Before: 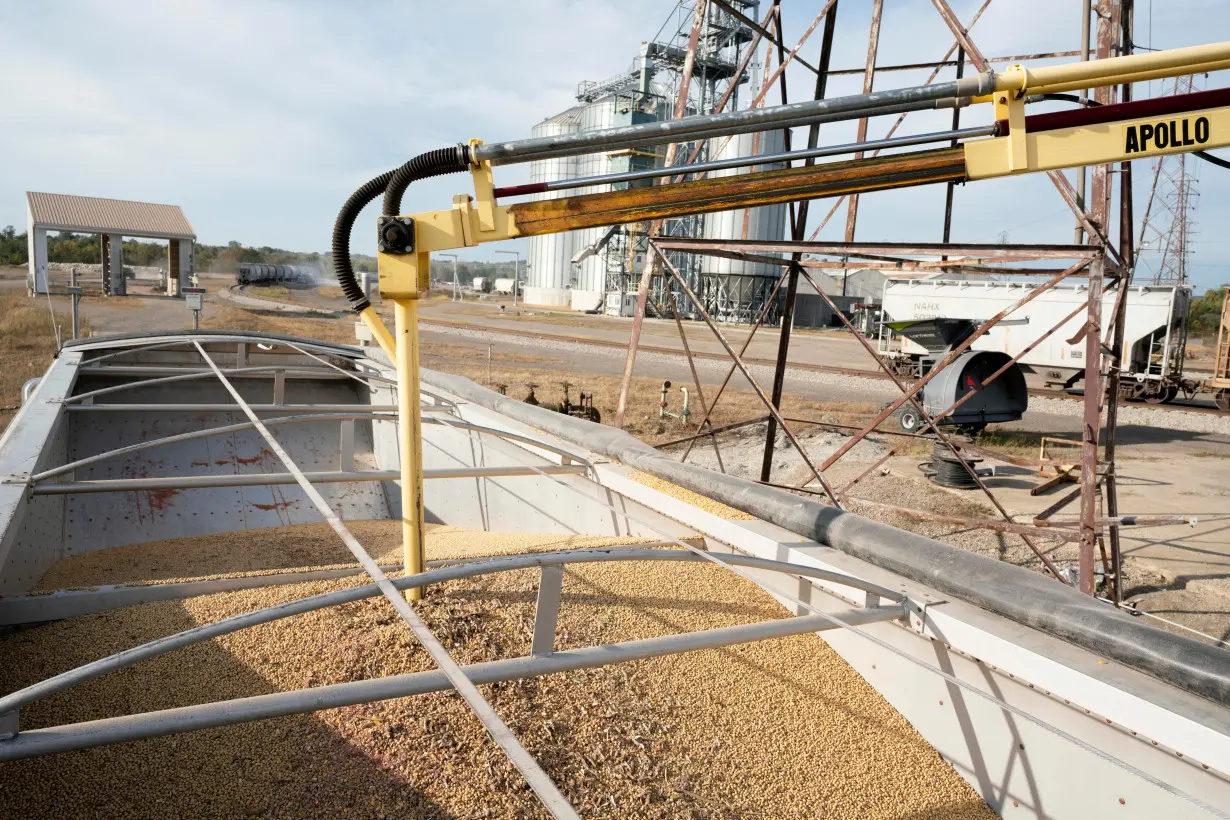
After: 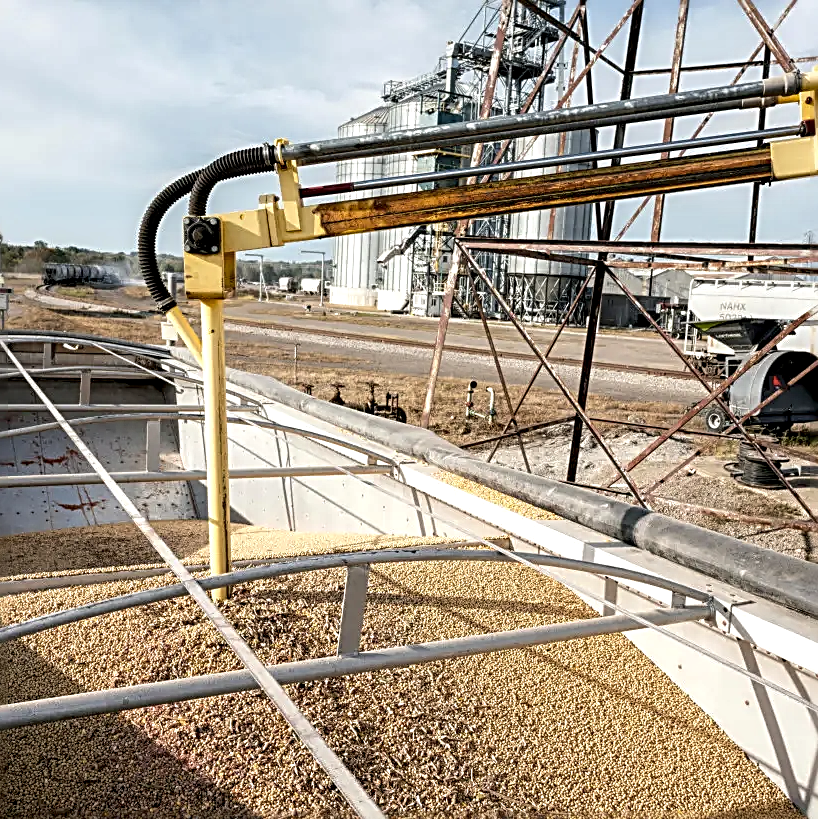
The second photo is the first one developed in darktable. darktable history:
crop and rotate: left 15.797%, right 17.627%
local contrast: highlights 60%, shadows 59%, detail 160%
sharpen: radius 2.812, amount 0.732
